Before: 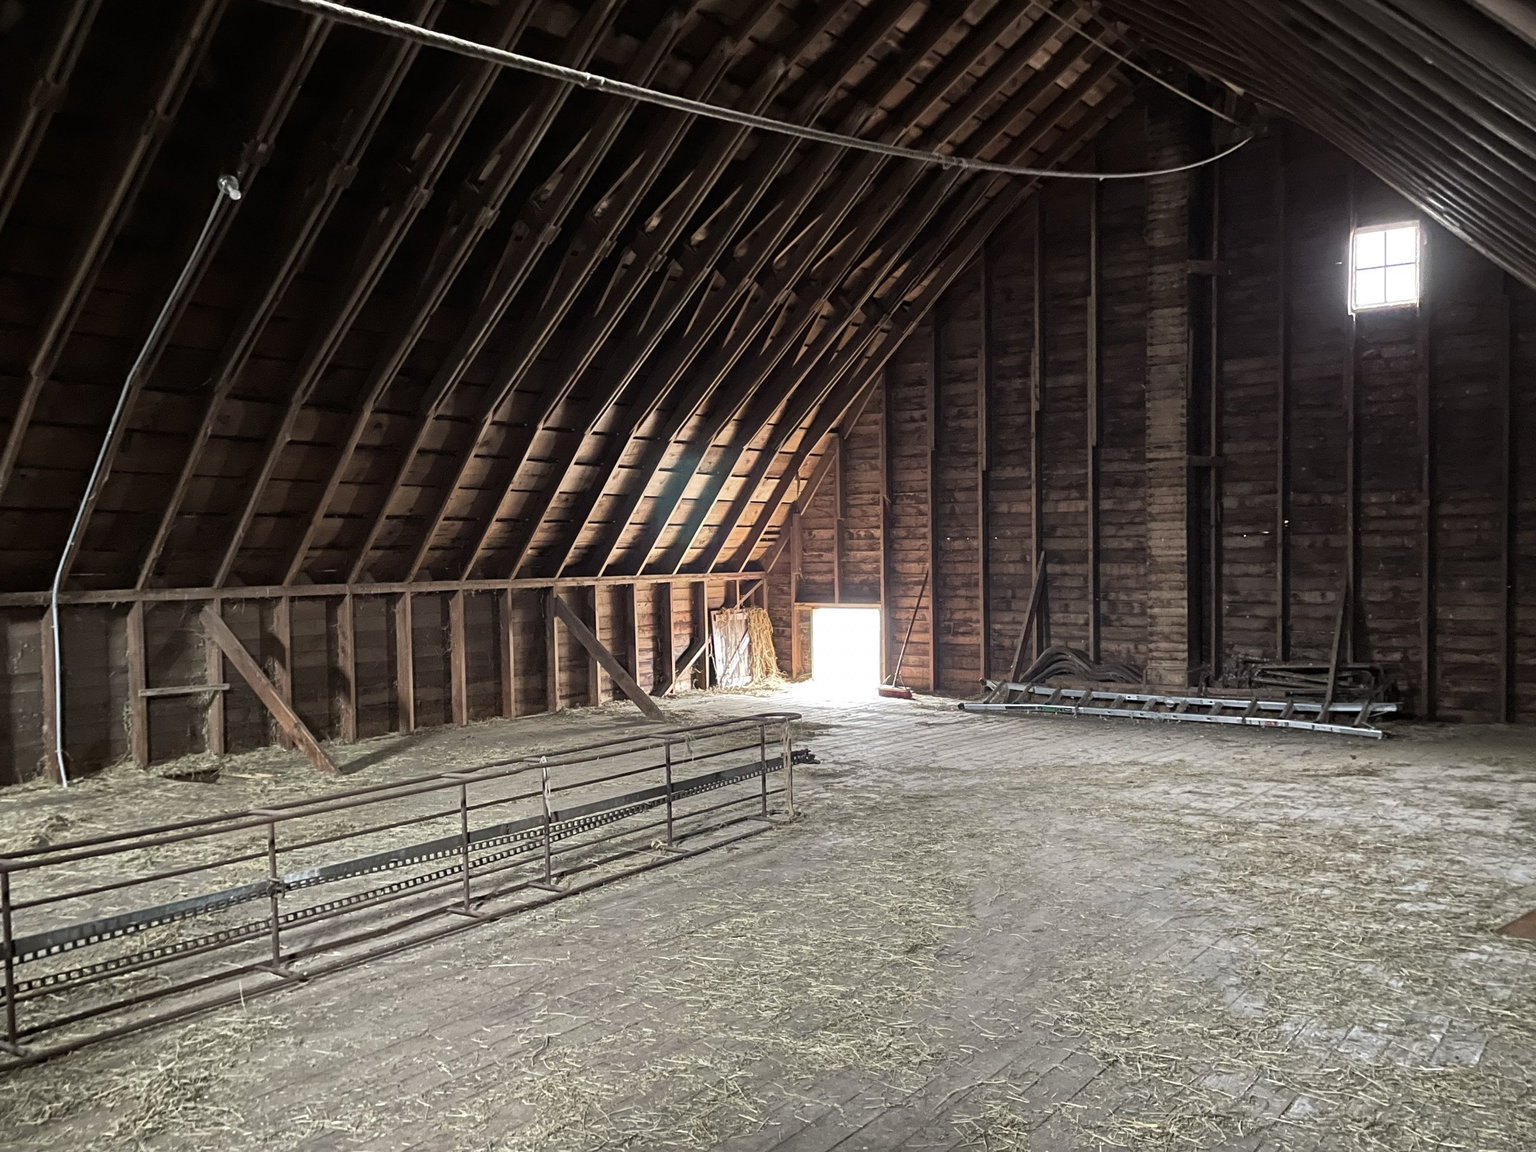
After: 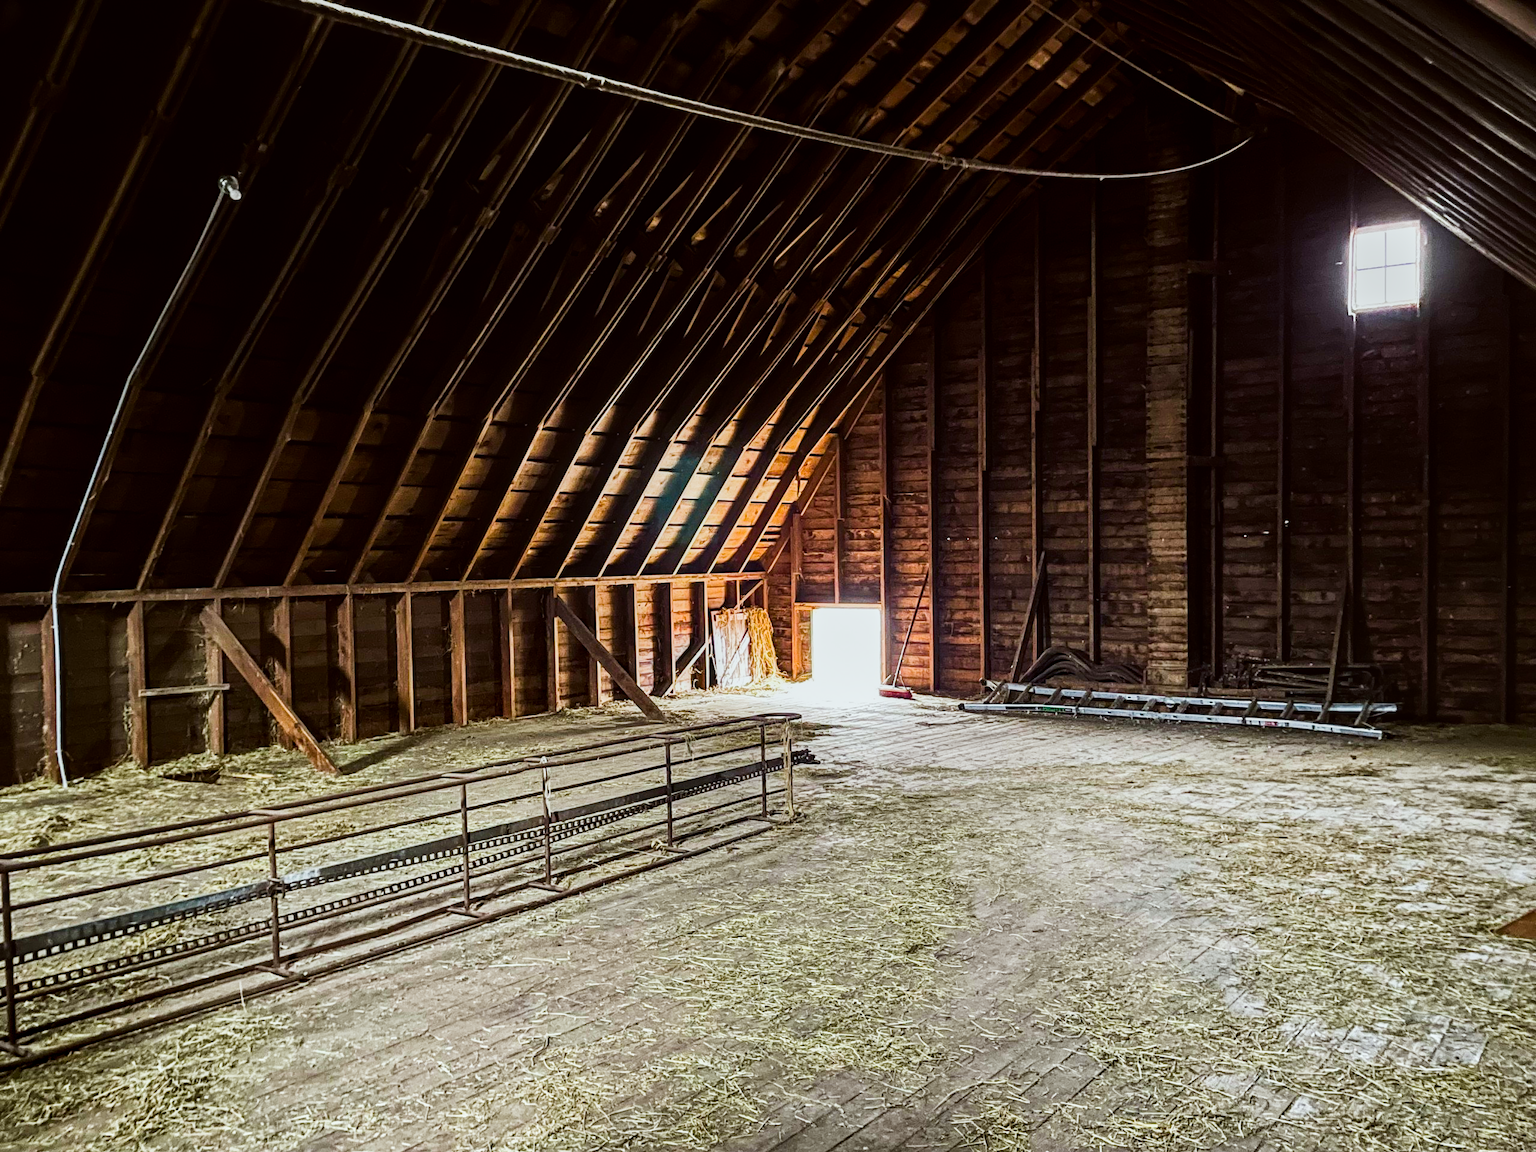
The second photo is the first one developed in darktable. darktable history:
contrast brightness saturation: contrast 0.09, saturation 0.28
sigmoid: on, module defaults
local contrast: on, module defaults
color correction: highlights a* -2.73, highlights b* -2.09, shadows a* 2.41, shadows b* 2.73
color balance rgb: linear chroma grading › global chroma 9%, perceptual saturation grading › global saturation 36%, perceptual brilliance grading › global brilliance 15%, perceptual brilliance grading › shadows -35%, global vibrance 15%
